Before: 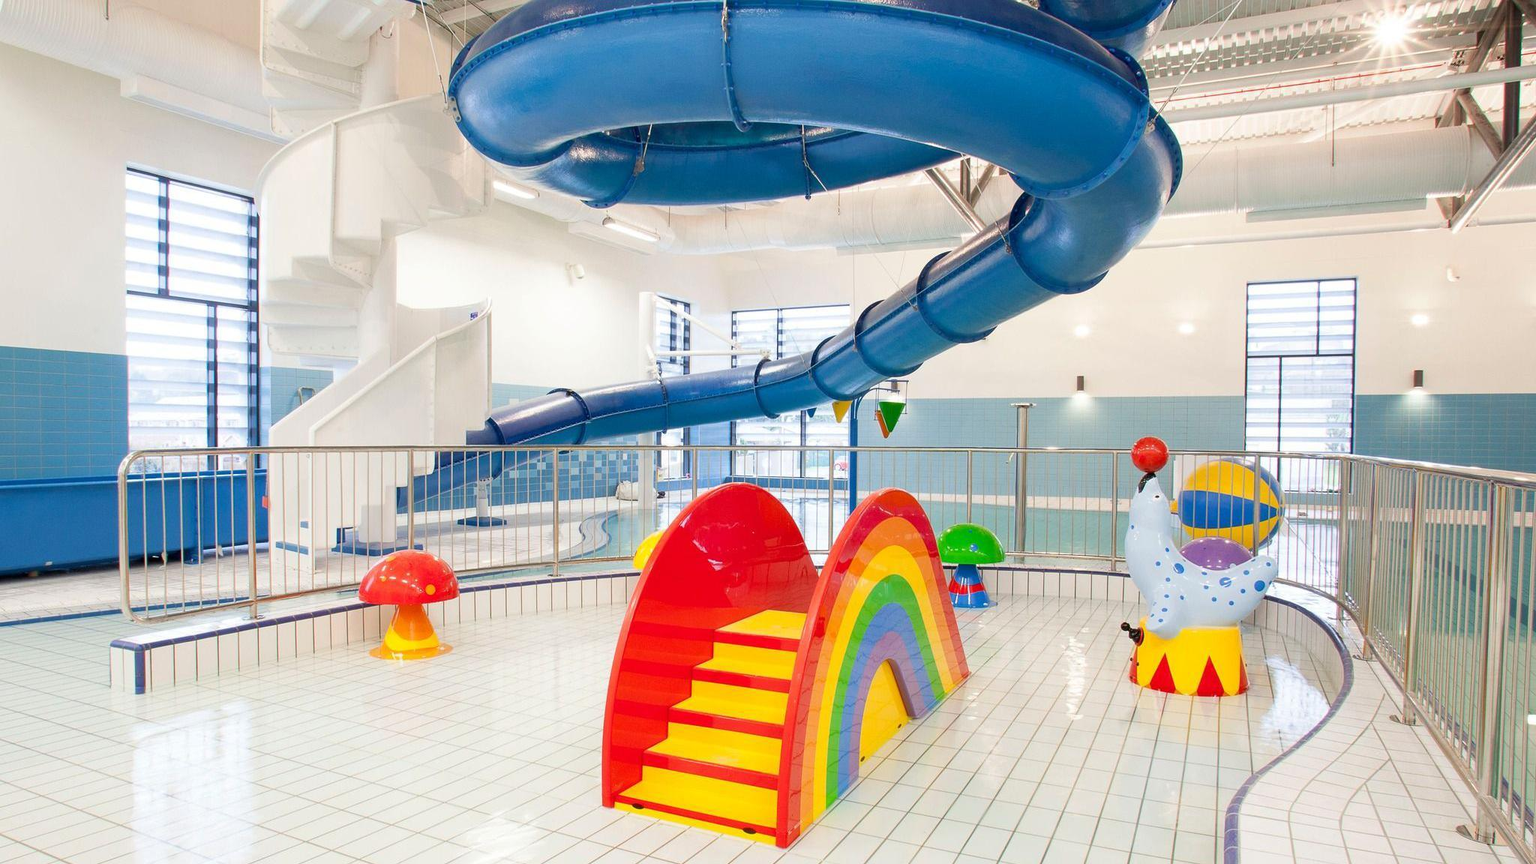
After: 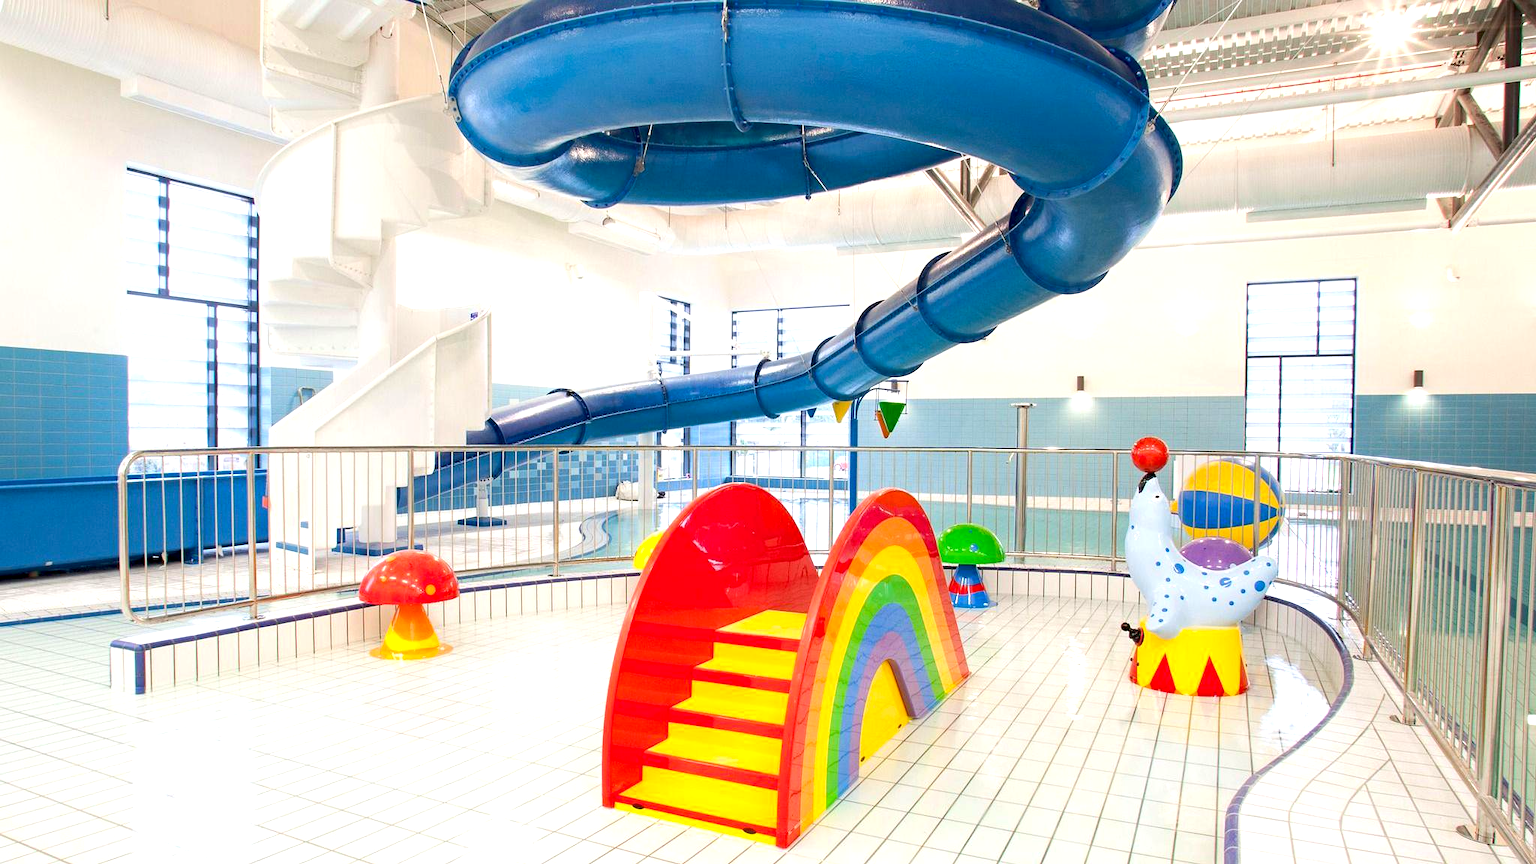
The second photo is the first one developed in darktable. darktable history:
haze removal: compatibility mode true, adaptive false
exposure: black level correction 0.001, exposure 0.191 EV, compensate highlight preservation false
tone equalizer: -8 EV -0.001 EV, -7 EV 0.001 EV, -6 EV -0.002 EV, -5 EV -0.003 EV, -4 EV -0.062 EV, -3 EV -0.222 EV, -2 EV -0.267 EV, -1 EV 0.105 EV, +0 EV 0.303 EV
